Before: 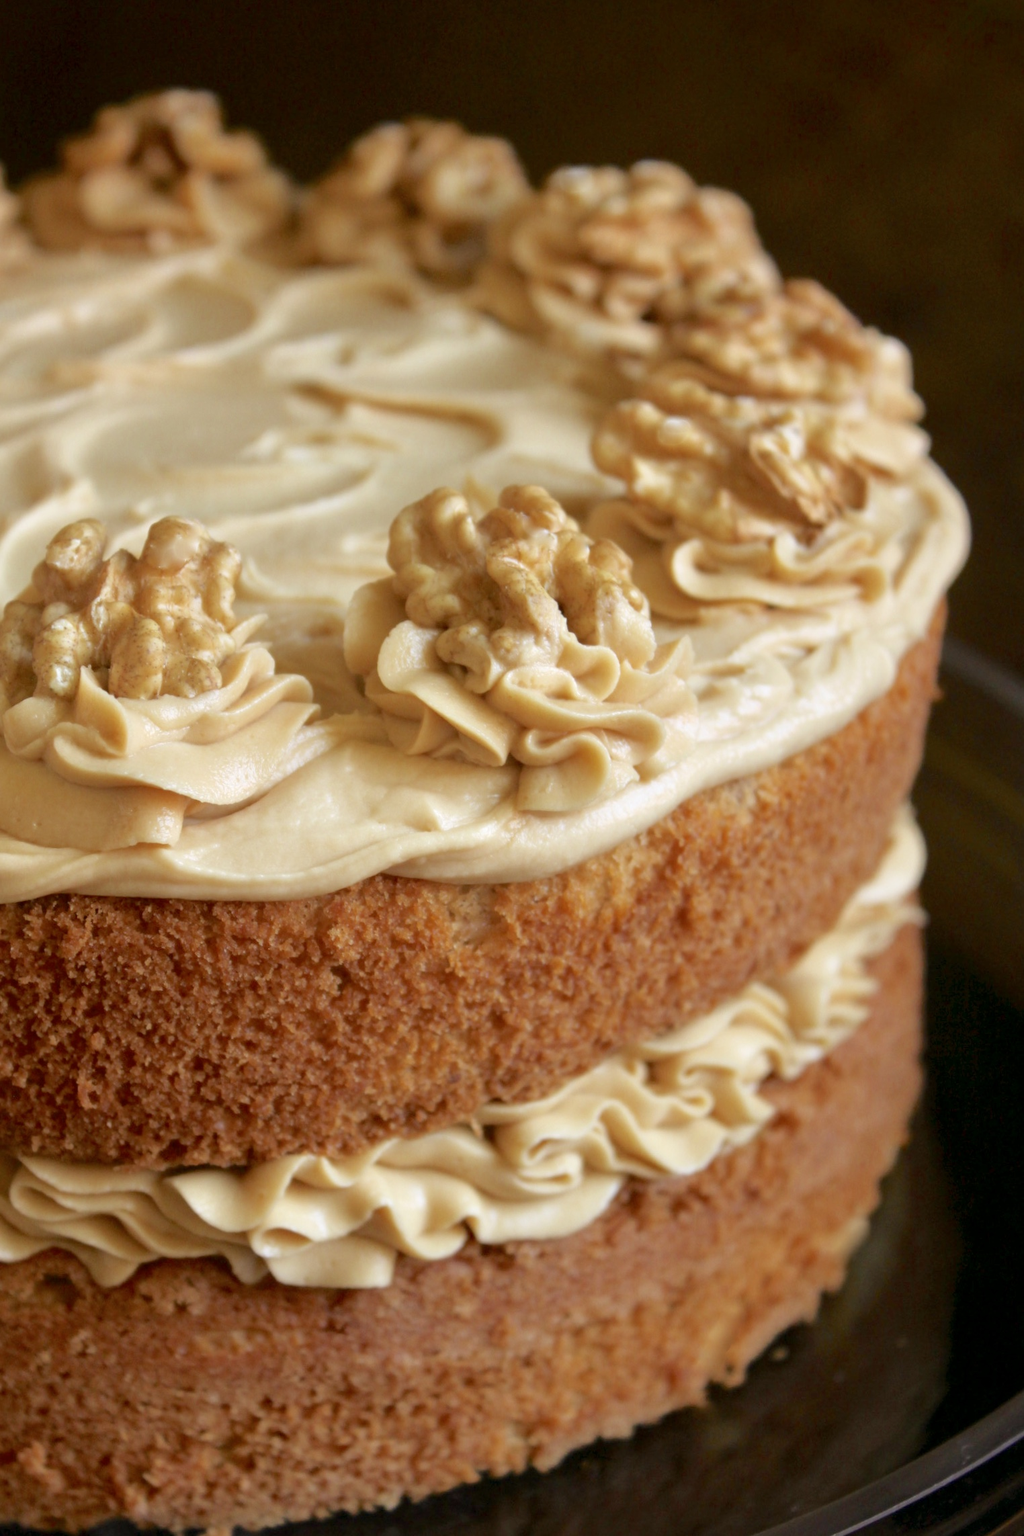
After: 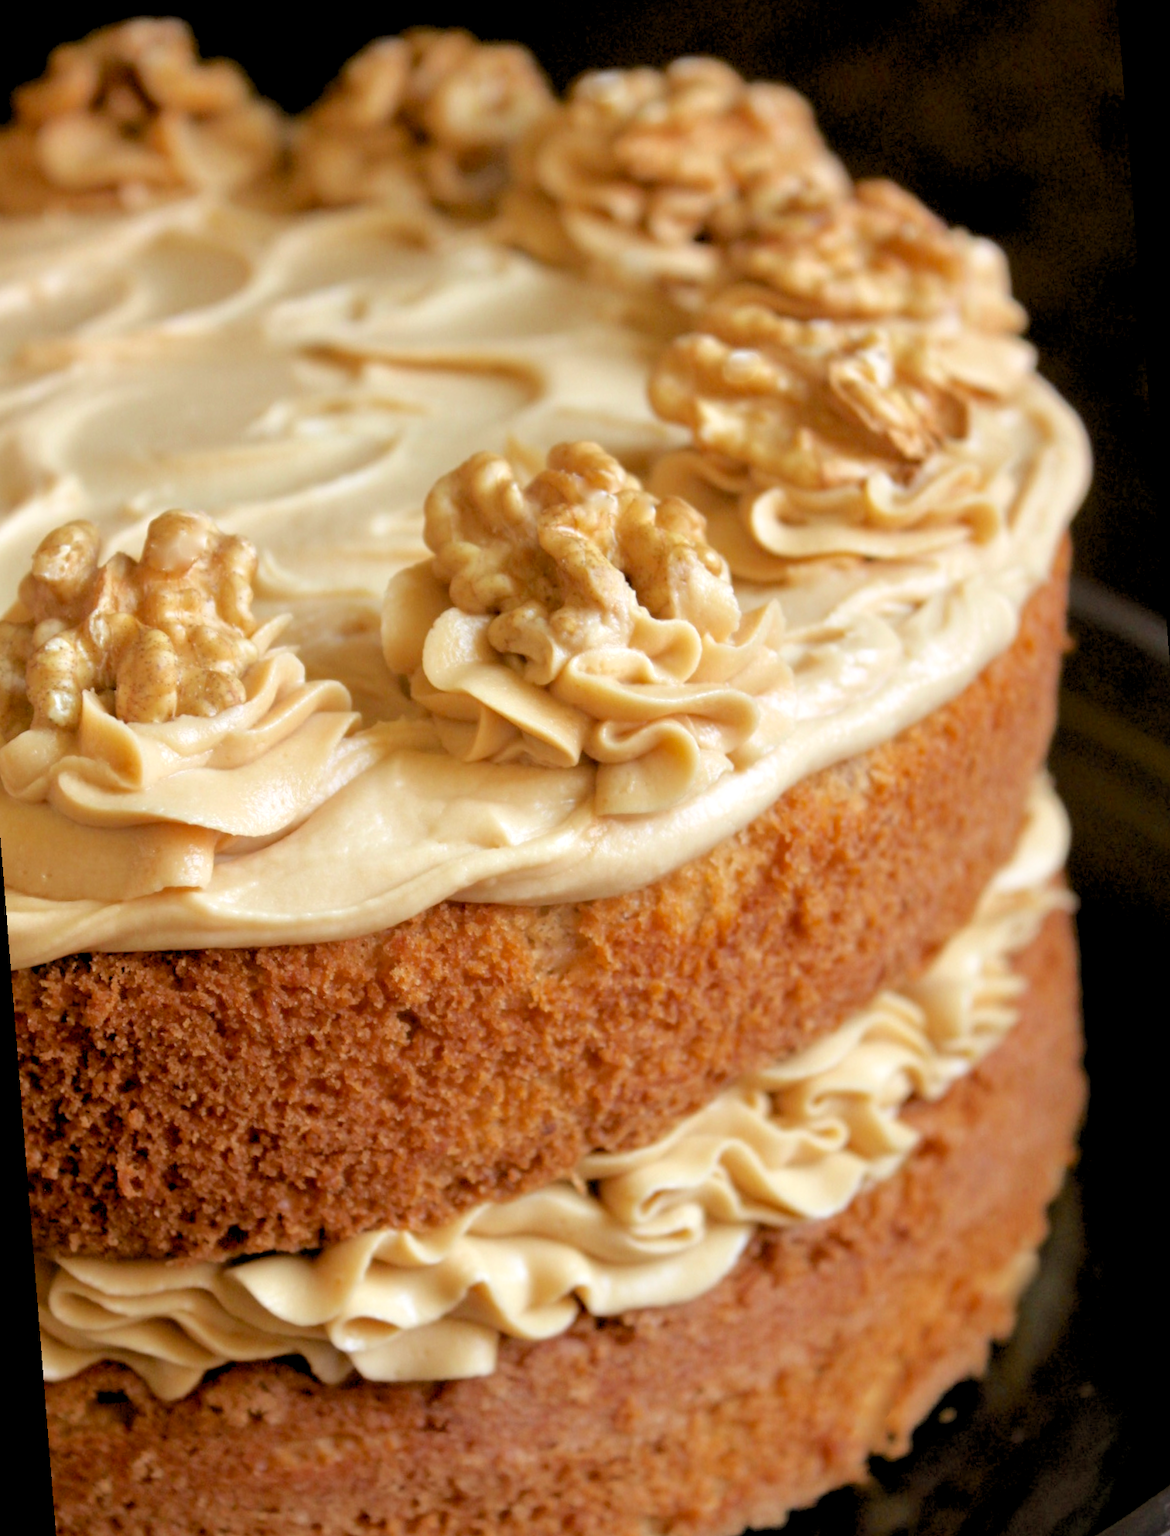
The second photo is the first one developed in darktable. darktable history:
rotate and perspective: rotation -4.57°, crop left 0.054, crop right 0.944, crop top 0.087, crop bottom 0.914
rgb levels: levels [[0.013, 0.434, 0.89], [0, 0.5, 1], [0, 0.5, 1]]
